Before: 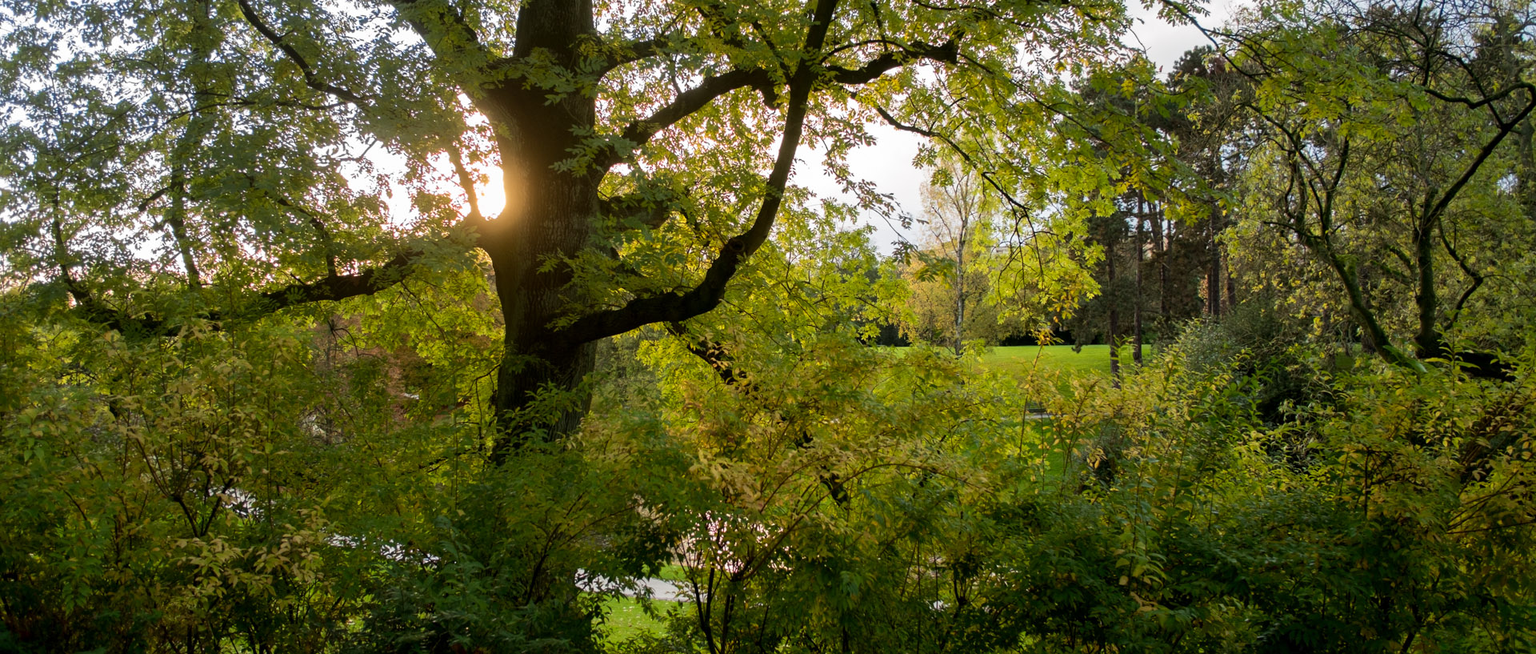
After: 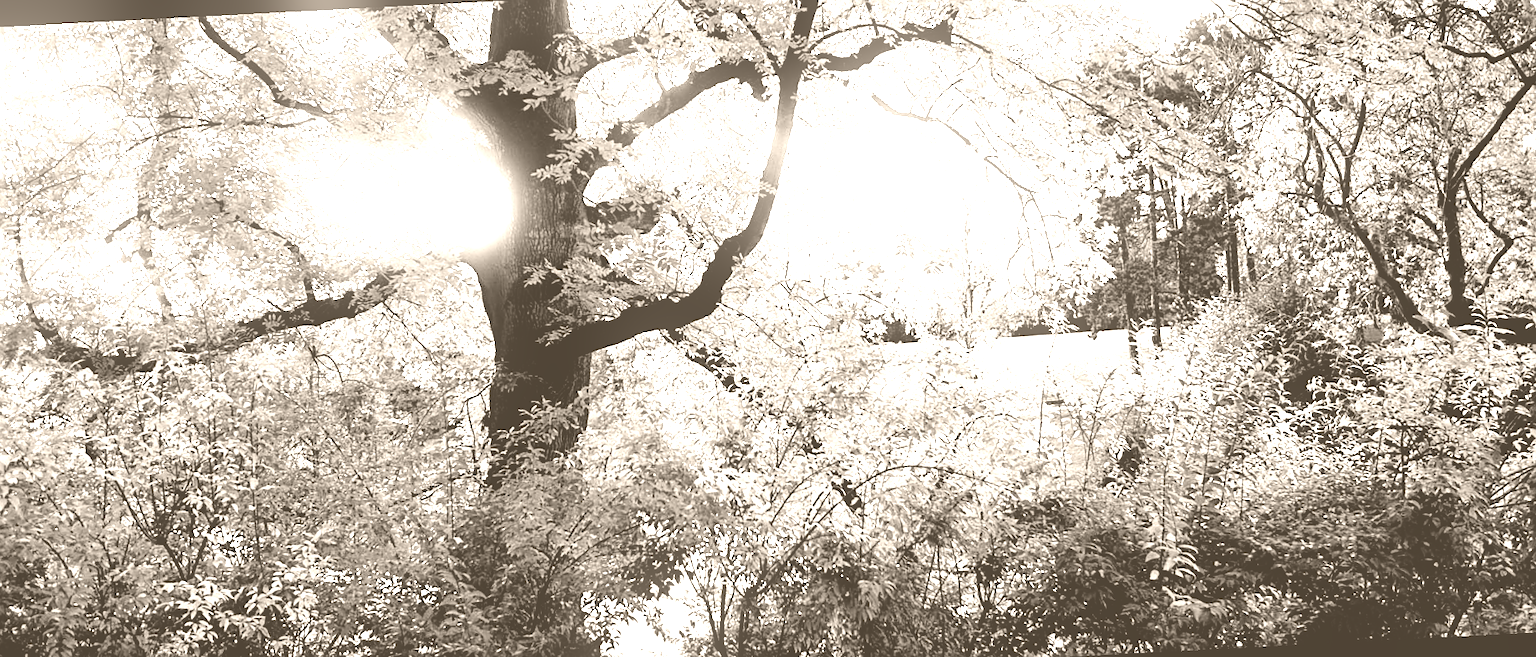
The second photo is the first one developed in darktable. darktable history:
sharpen: on, module defaults
exposure: black level correction 0, exposure 1.4 EV, compensate highlight preservation false
rotate and perspective: rotation -3°, crop left 0.031, crop right 0.968, crop top 0.07, crop bottom 0.93
filmic rgb: black relative exposure -4 EV, white relative exposure 3 EV, hardness 3.02, contrast 1.5
bloom: size 9%, threshold 100%, strength 7%
colorize: hue 34.49°, saturation 35.33%, source mix 100%, version 1
